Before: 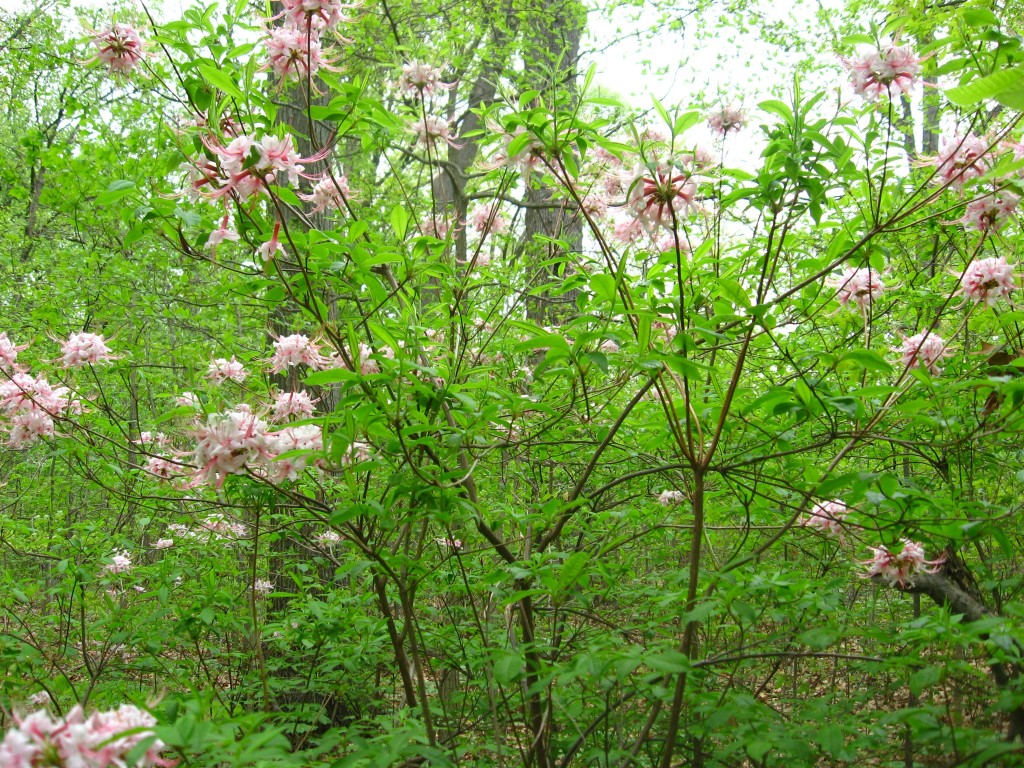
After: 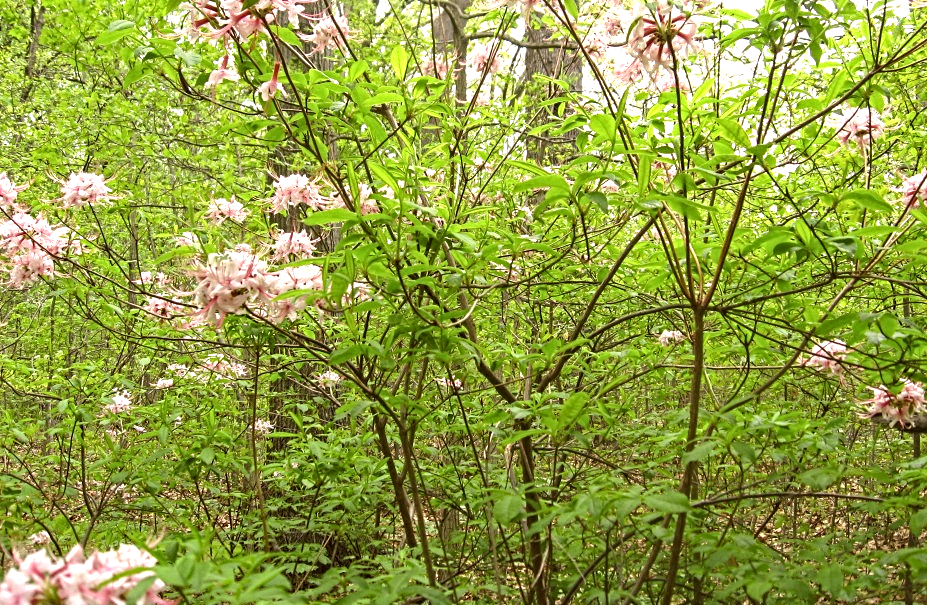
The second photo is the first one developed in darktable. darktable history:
color balance rgb: perceptual saturation grading › global saturation 0.239%, perceptual brilliance grading › global brilliance 30.064%, global vibrance 16.702%, saturation formula JzAzBz (2021)
contrast equalizer: octaves 7, y [[0.5, 0.5, 0.5, 0.539, 0.64, 0.611], [0.5 ×6], [0.5 ×6], [0 ×6], [0 ×6]]
crop: top 20.936%, right 9.419%, bottom 0.226%
color correction: highlights a* 10.26, highlights b* 9.69, shadows a* 8.34, shadows b* 8.55, saturation 0.792
